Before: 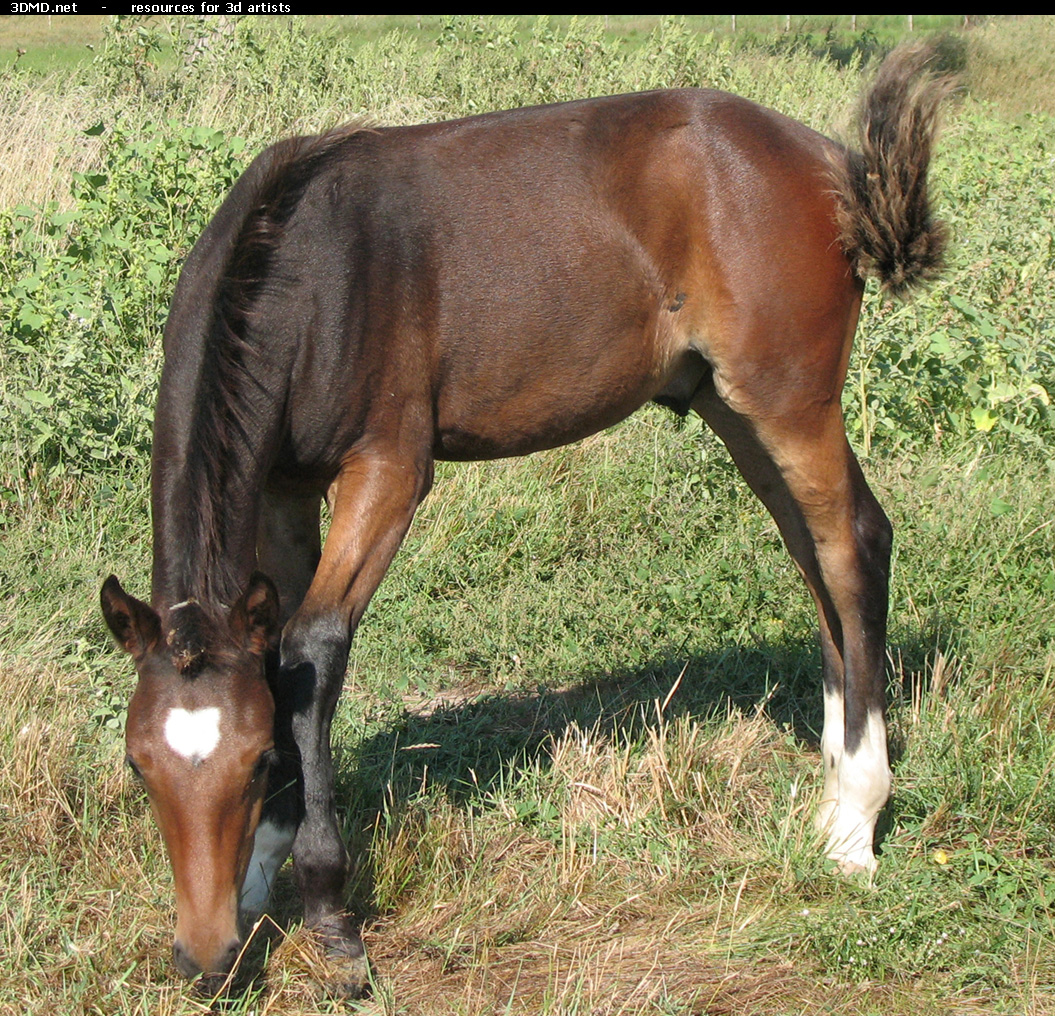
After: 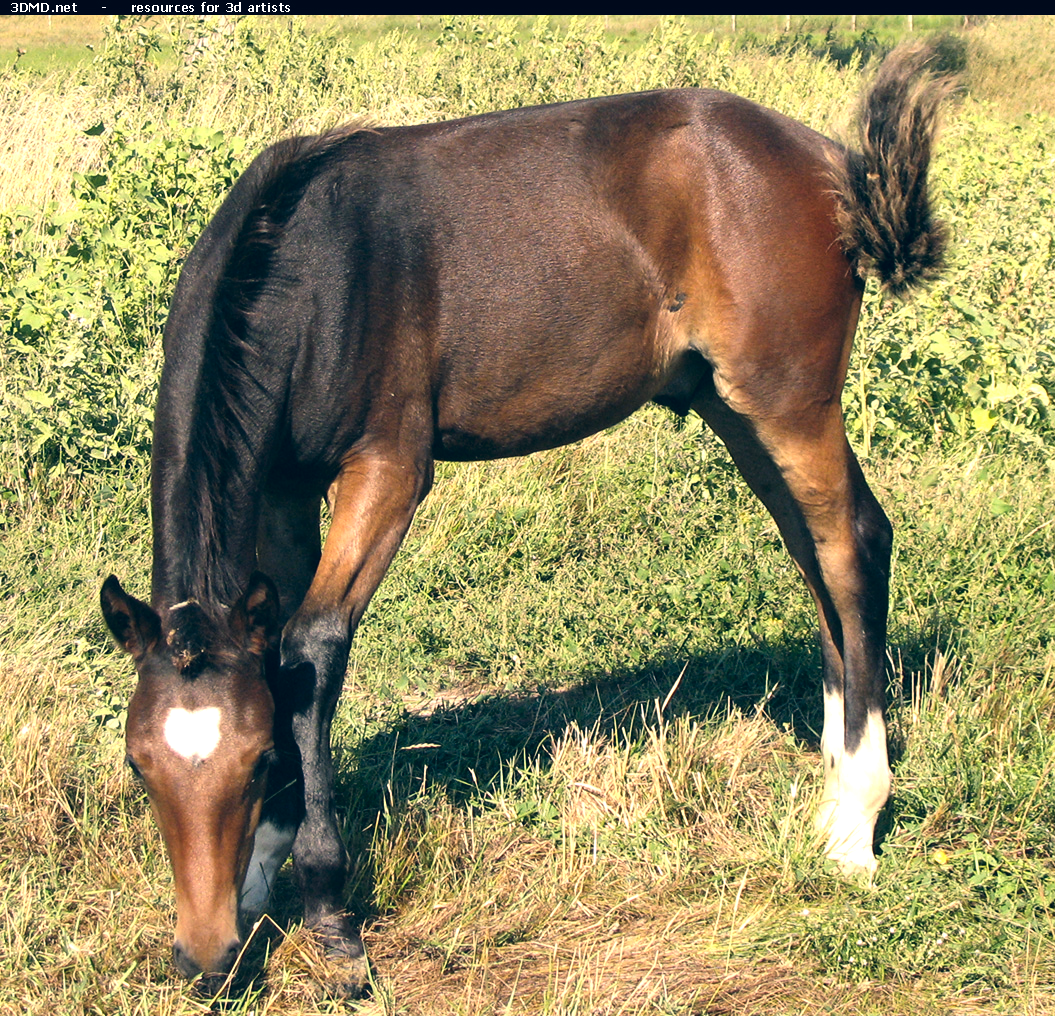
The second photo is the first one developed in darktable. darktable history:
color correction: highlights a* 10.32, highlights b* 14.47, shadows a* -10.12, shadows b* -15.08
tone equalizer: -8 EV -0.778 EV, -7 EV -0.718 EV, -6 EV -0.607 EV, -5 EV -0.411 EV, -3 EV 0.375 EV, -2 EV 0.6 EV, -1 EV 0.69 EV, +0 EV 0.748 EV, edges refinement/feathering 500, mask exposure compensation -1.57 EV, preserve details no
